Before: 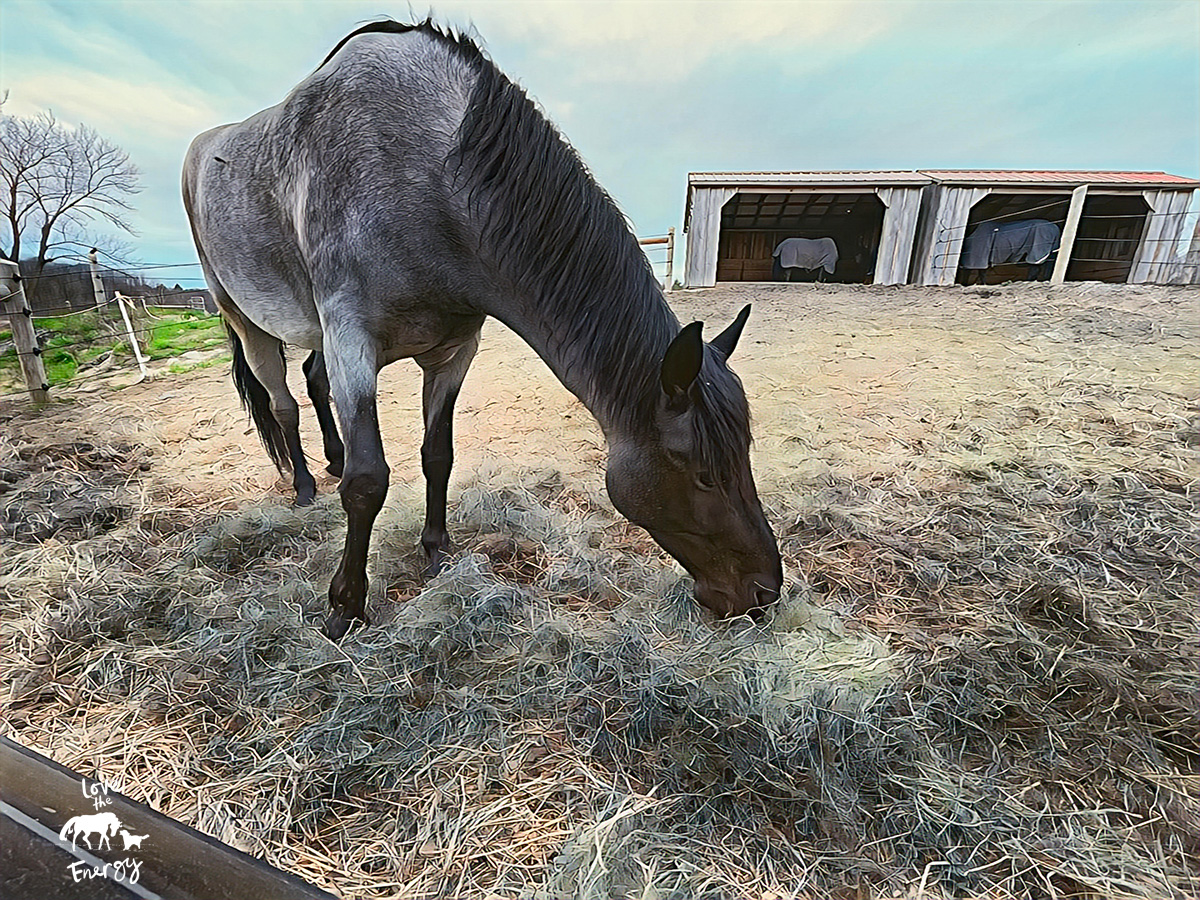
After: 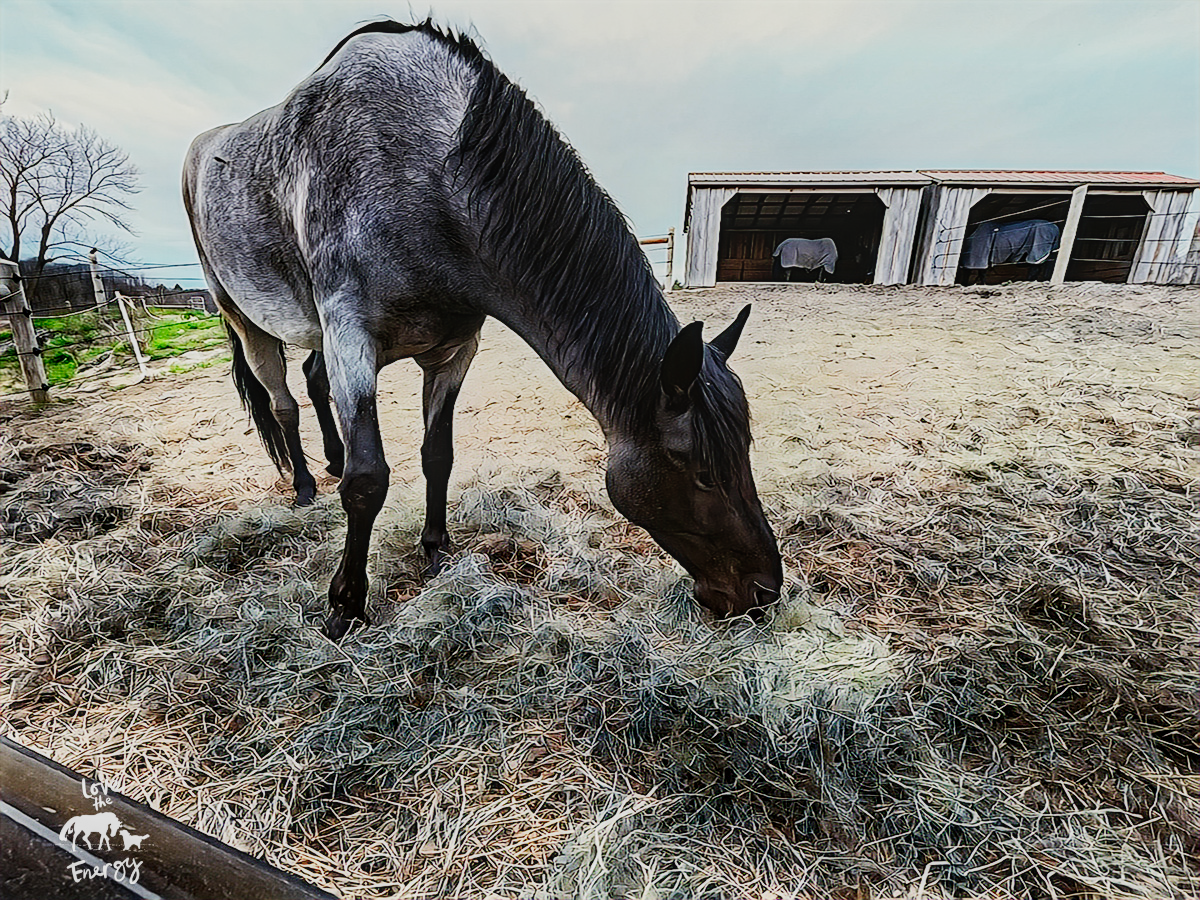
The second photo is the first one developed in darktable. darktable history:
local contrast: on, module defaults
sigmoid: contrast 1.81, skew -0.21, preserve hue 0%, red attenuation 0.1, red rotation 0.035, green attenuation 0.1, green rotation -0.017, blue attenuation 0.15, blue rotation -0.052, base primaries Rec2020
